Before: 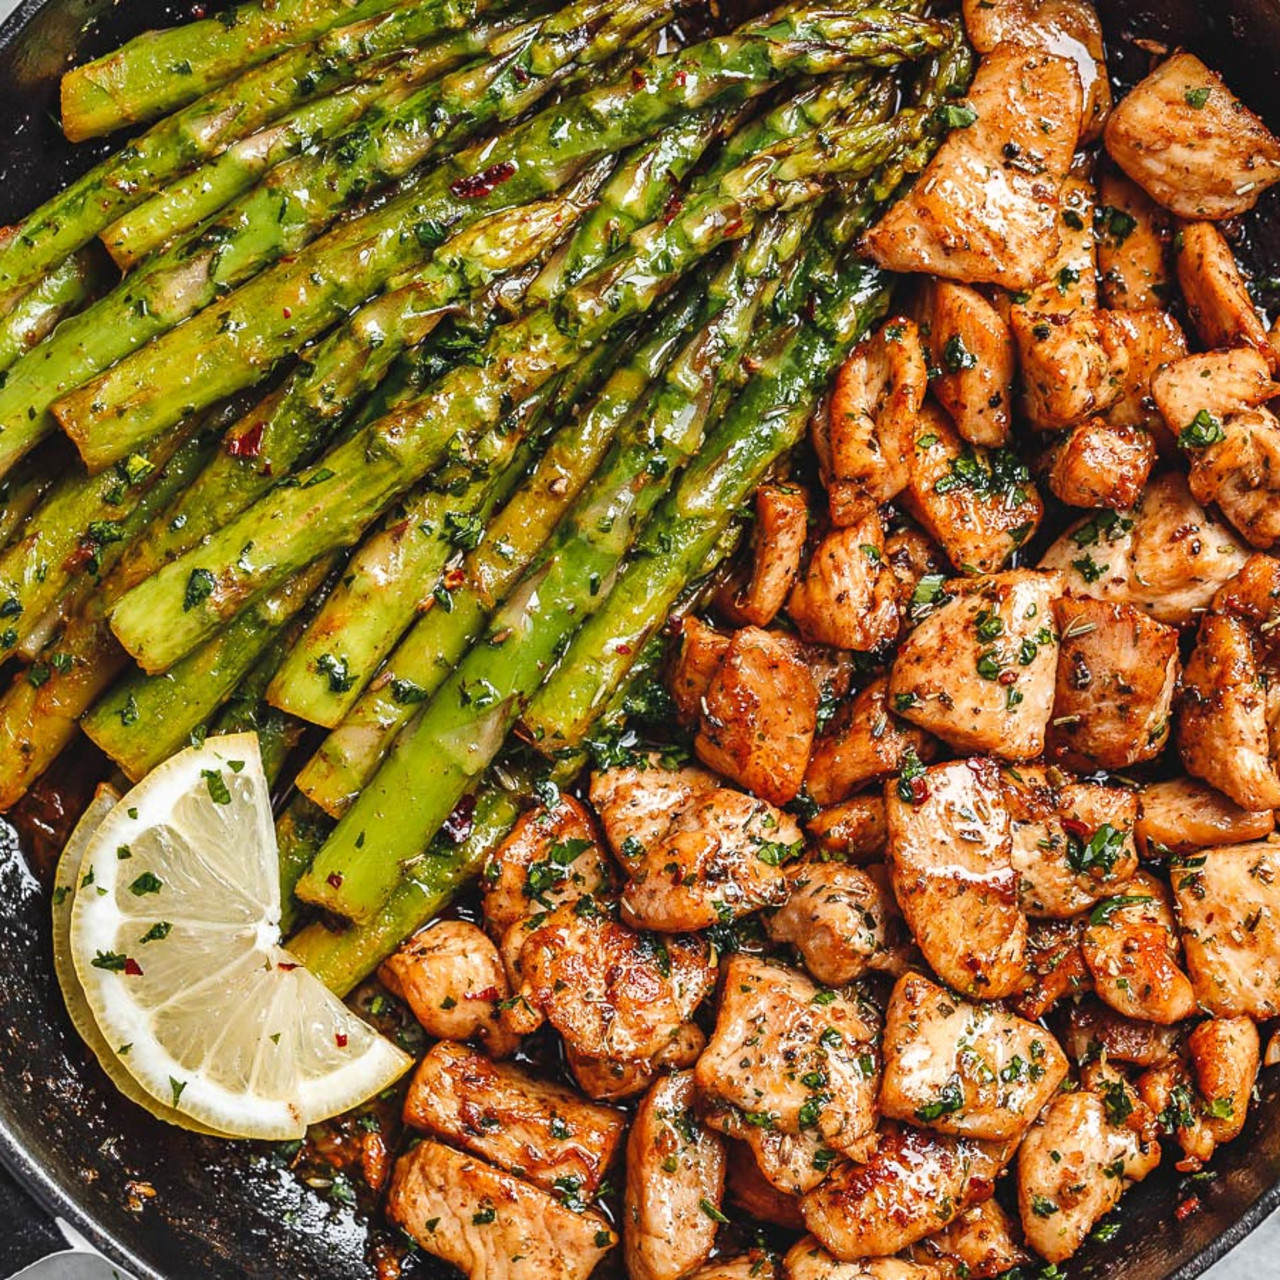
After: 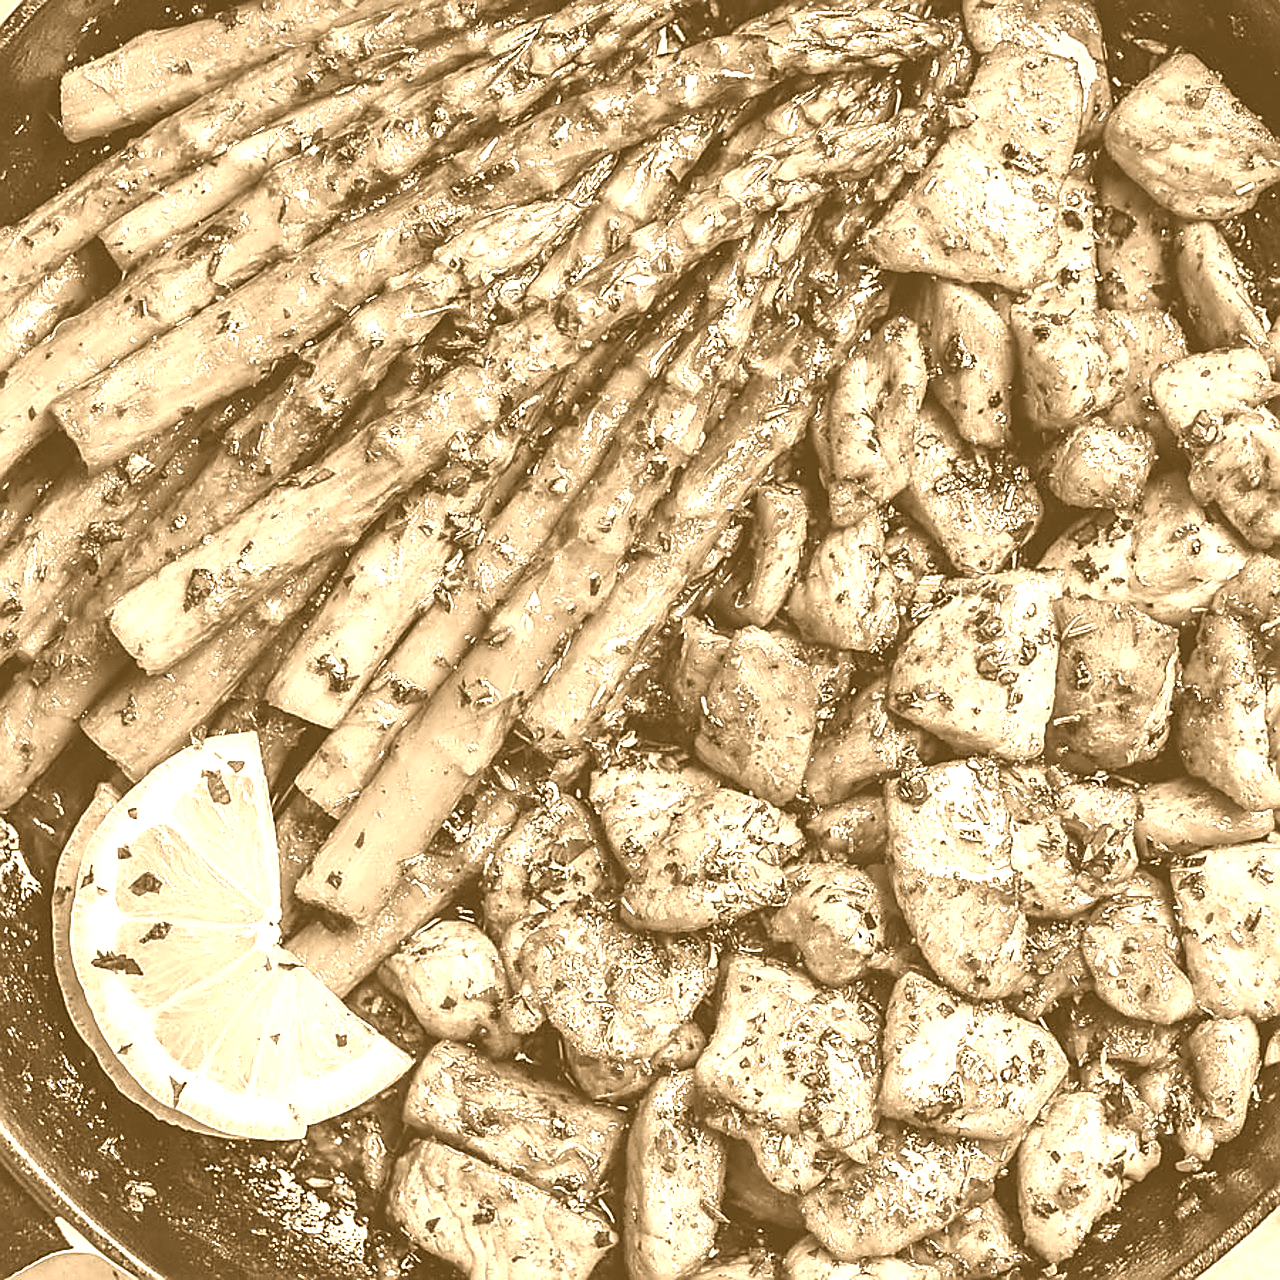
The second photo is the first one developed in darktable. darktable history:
sharpen: radius 1.4, amount 1.25, threshold 0.7
colorize: hue 28.8°, source mix 100%
